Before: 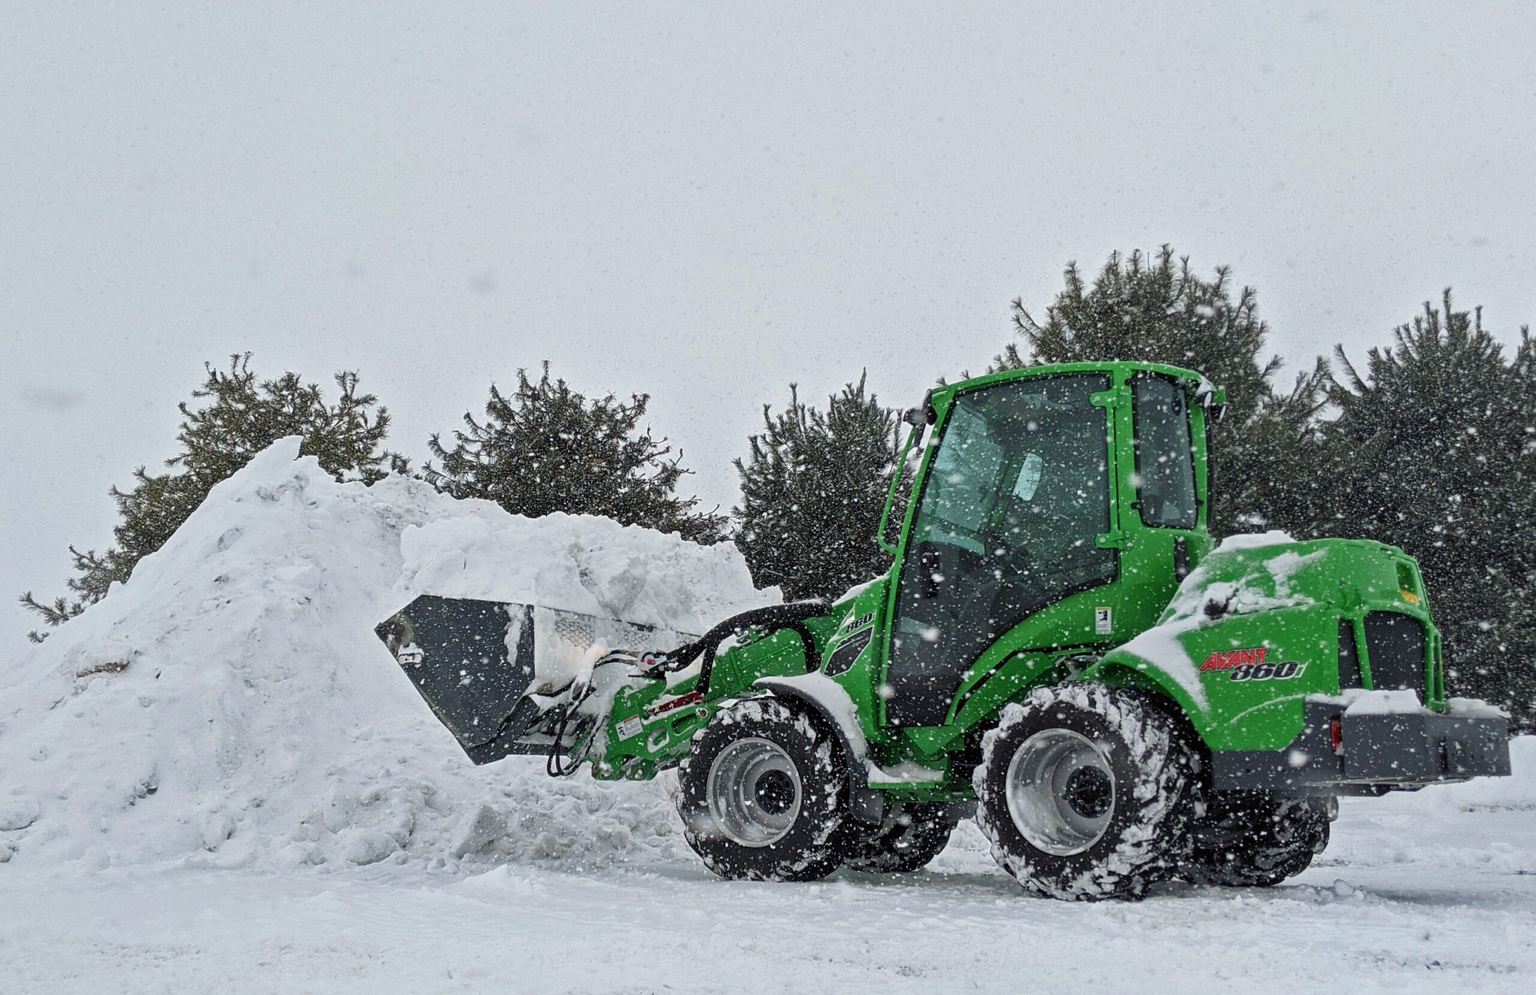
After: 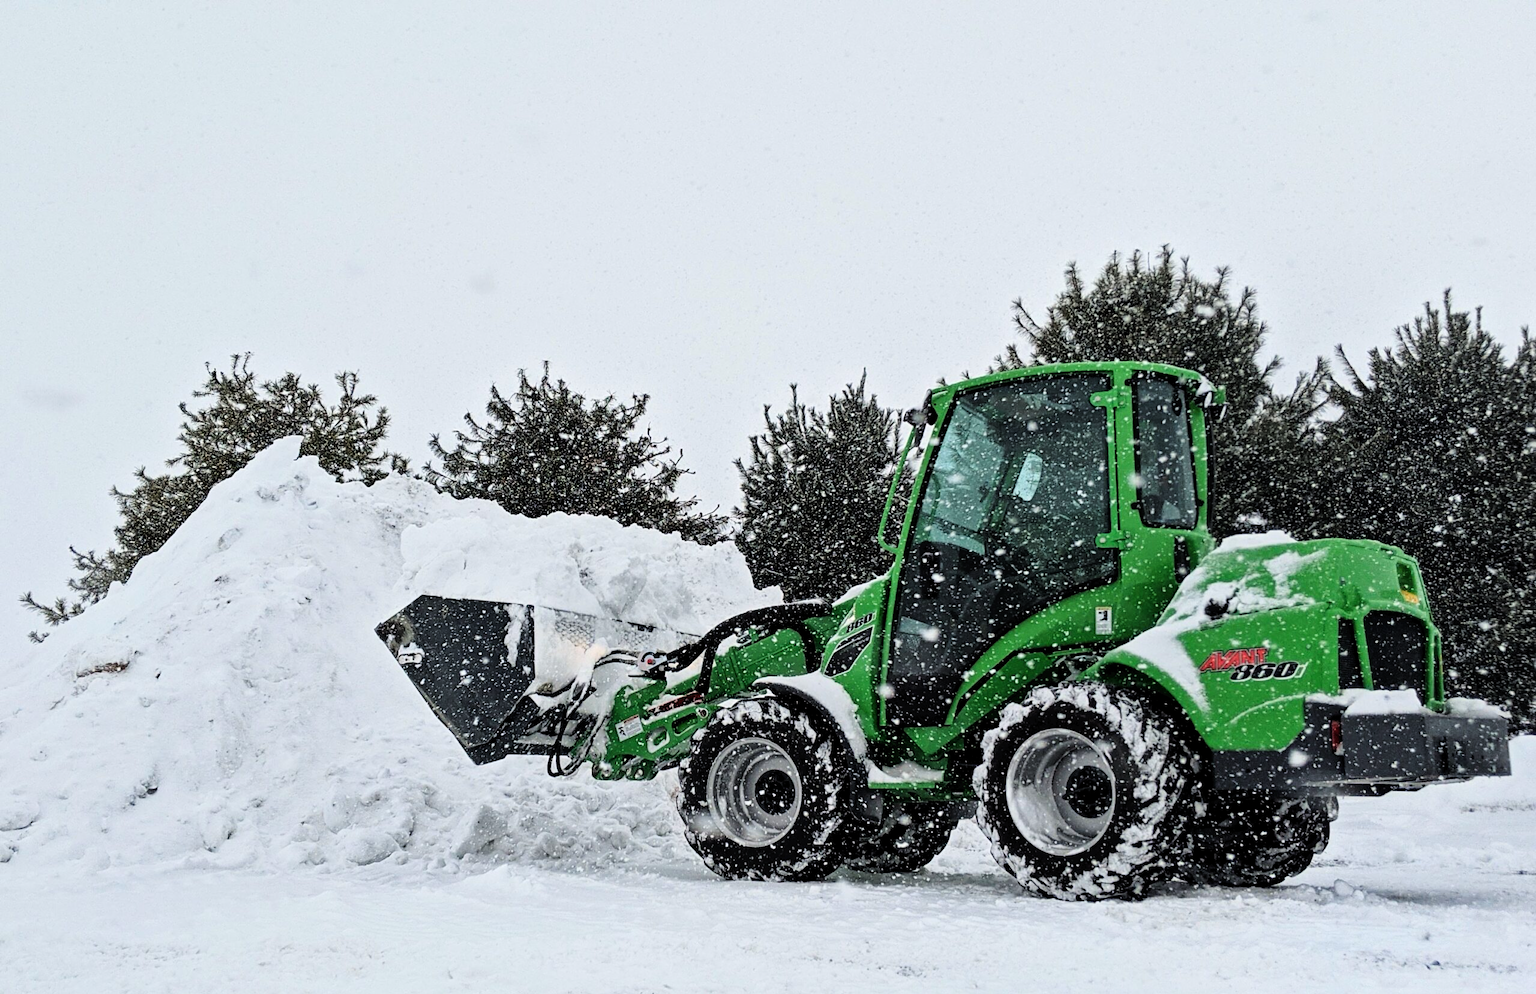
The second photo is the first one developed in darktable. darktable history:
tone curve: curves: ch0 [(0, 0) (0.003, 0.019) (0.011, 0.019) (0.025, 0.026) (0.044, 0.043) (0.069, 0.066) (0.1, 0.095) (0.136, 0.133) (0.177, 0.181) (0.224, 0.233) (0.277, 0.302) (0.335, 0.375) (0.399, 0.452) (0.468, 0.532) (0.543, 0.609) (0.623, 0.695) (0.709, 0.775) (0.801, 0.865) (0.898, 0.932) (1, 1)], color space Lab, linked channels, preserve colors none
filmic rgb: black relative exposure -6.29 EV, white relative exposure 2.79 EV, threshold 5.97 EV, target black luminance 0%, hardness 4.6, latitude 67.78%, contrast 1.282, shadows ↔ highlights balance -3.38%, color science v6 (2022), enable highlight reconstruction true
